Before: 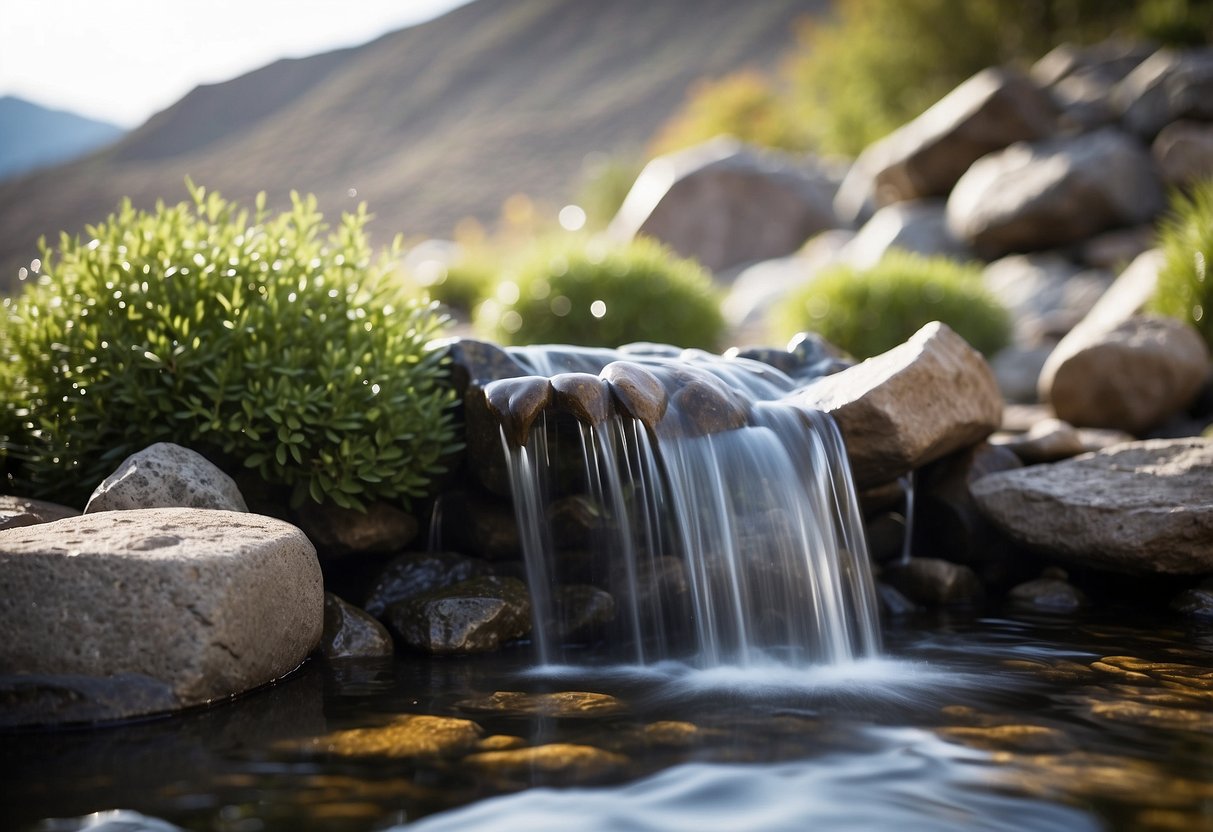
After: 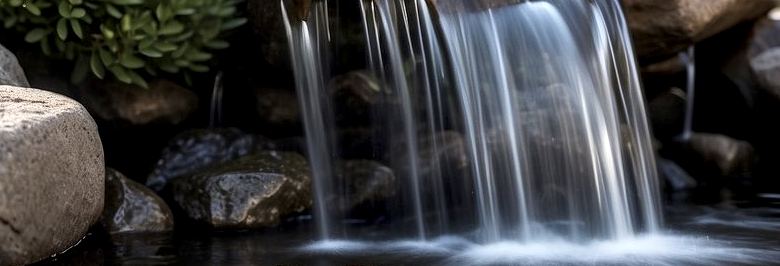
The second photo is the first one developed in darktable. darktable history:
local contrast: detail 150%
crop: left 18.091%, top 51.13%, right 17.525%, bottom 16.85%
